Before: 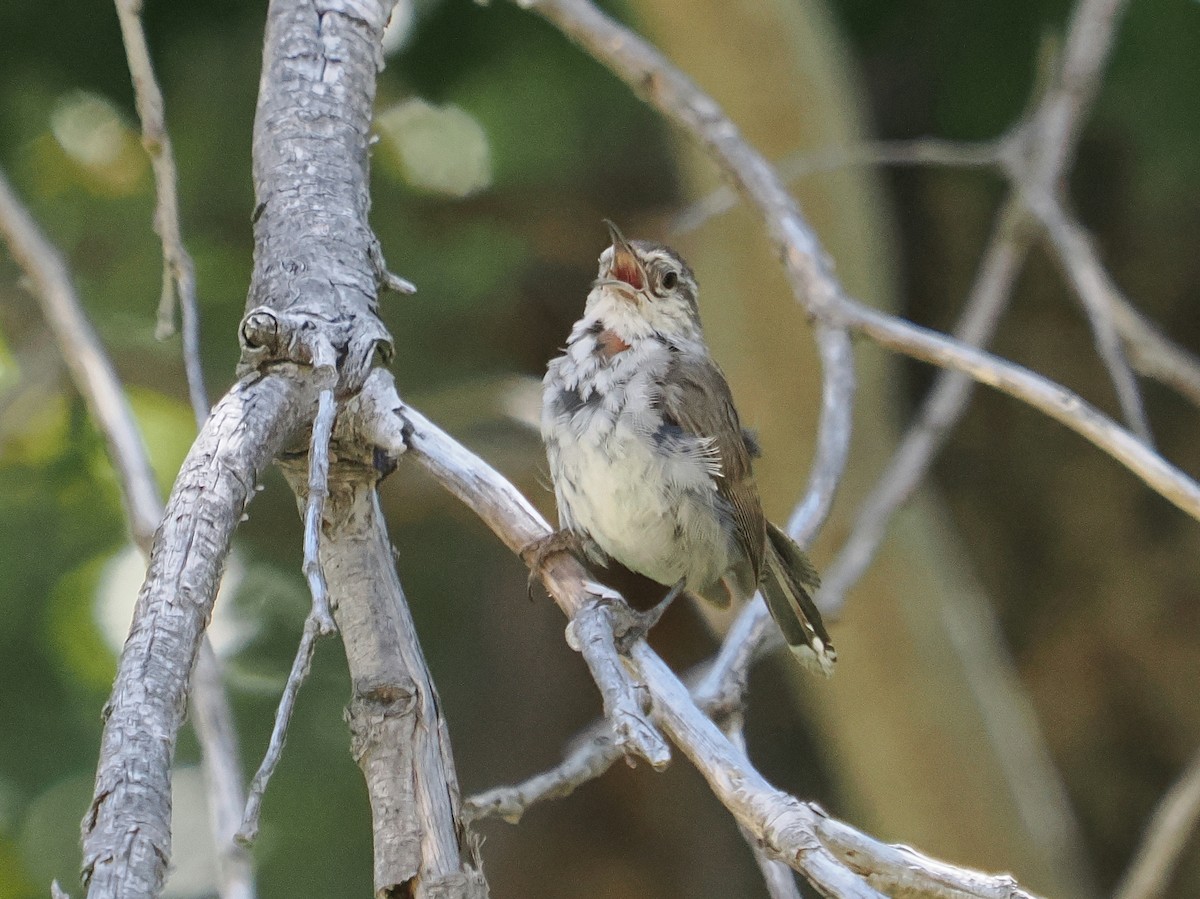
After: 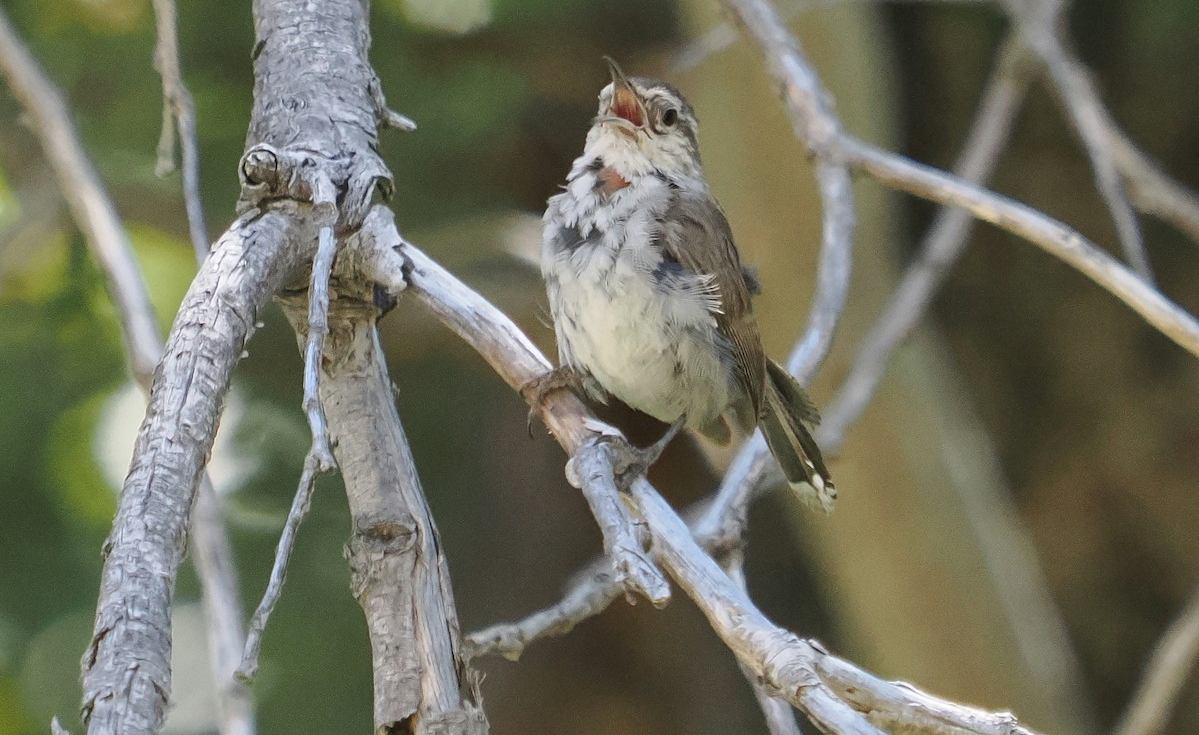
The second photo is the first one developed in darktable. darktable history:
crop and rotate: top 18.237%
